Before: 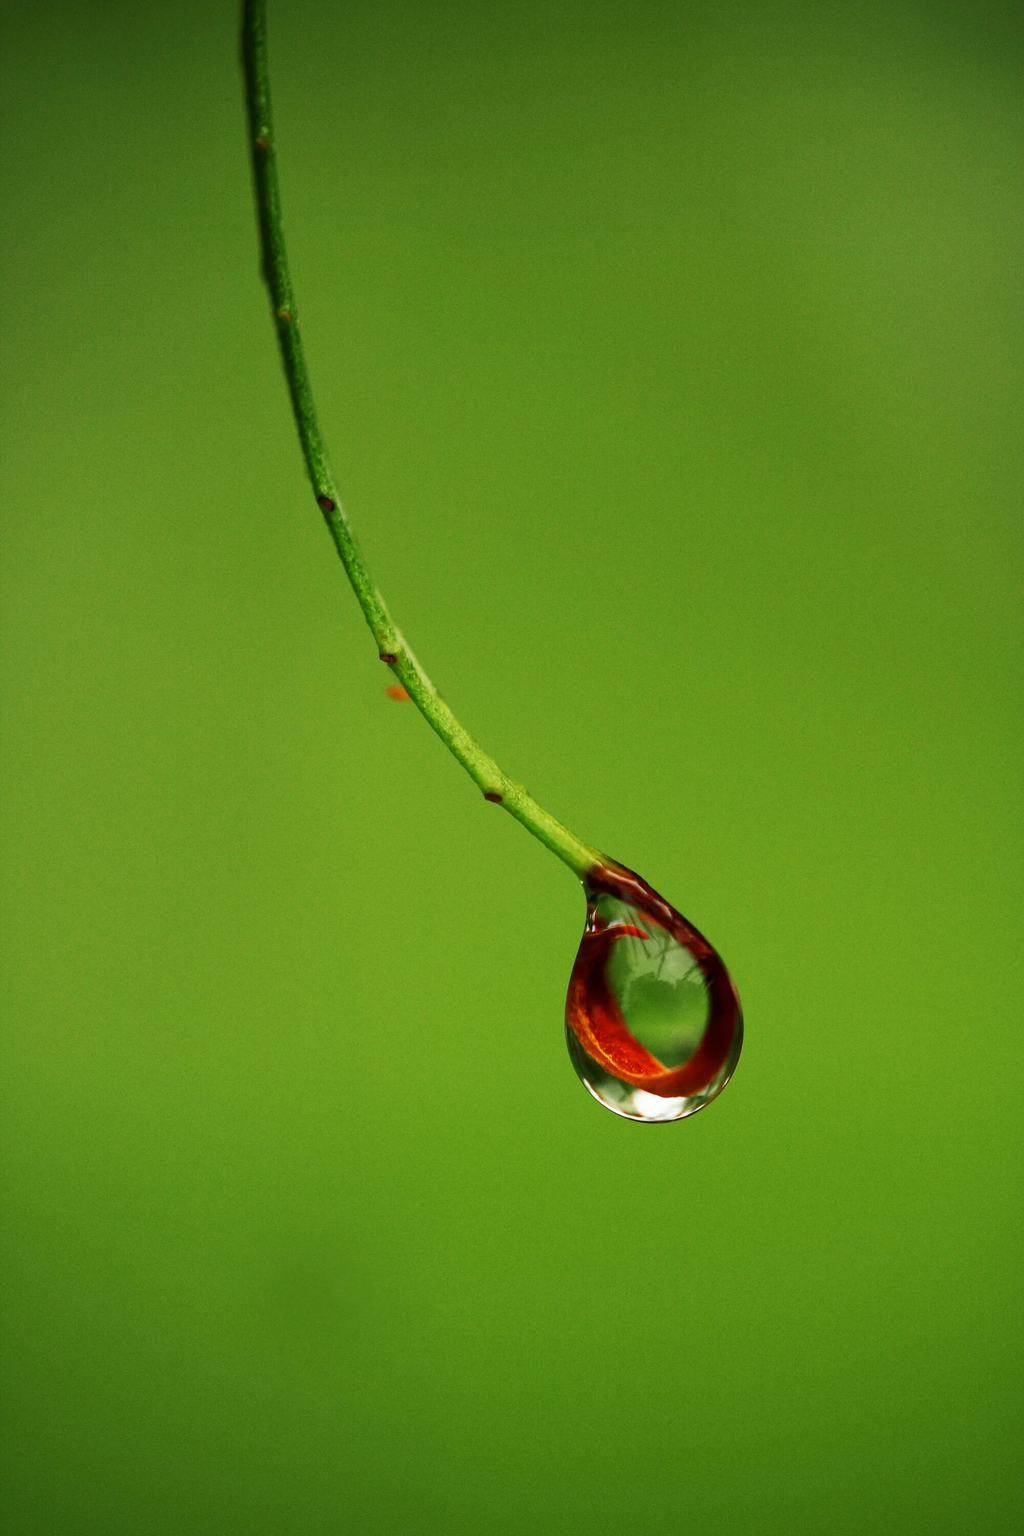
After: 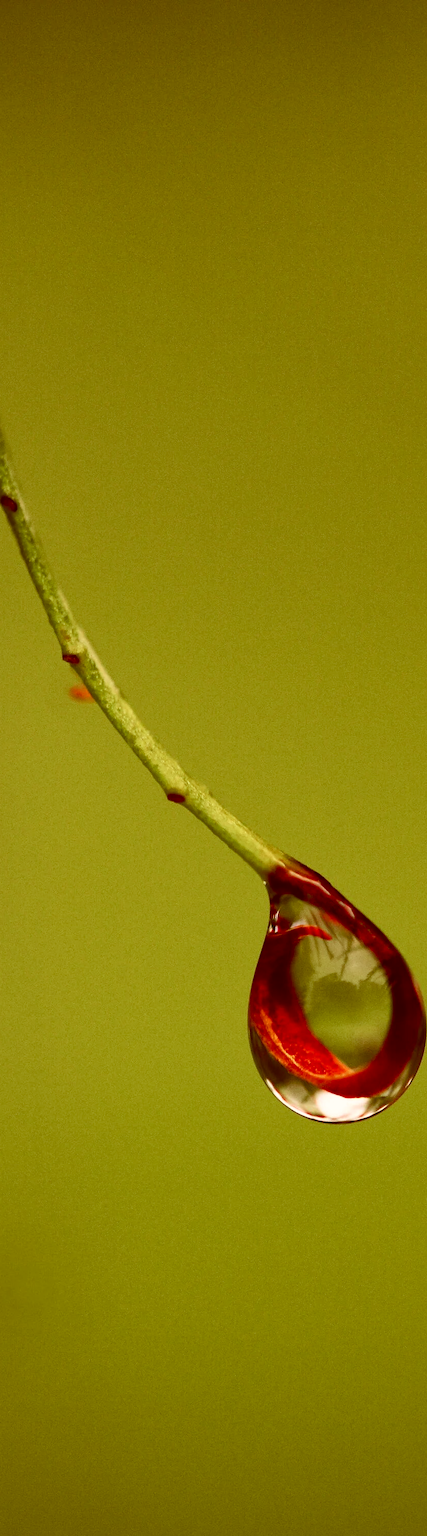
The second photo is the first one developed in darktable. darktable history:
crop: left 31.018%, right 27.203%
local contrast: mode bilateral grid, contrast 20, coarseness 51, detail 119%, midtone range 0.2
color correction: highlights a* 9.32, highlights b* 8.55, shadows a* 39.81, shadows b* 39.28, saturation 0.788
